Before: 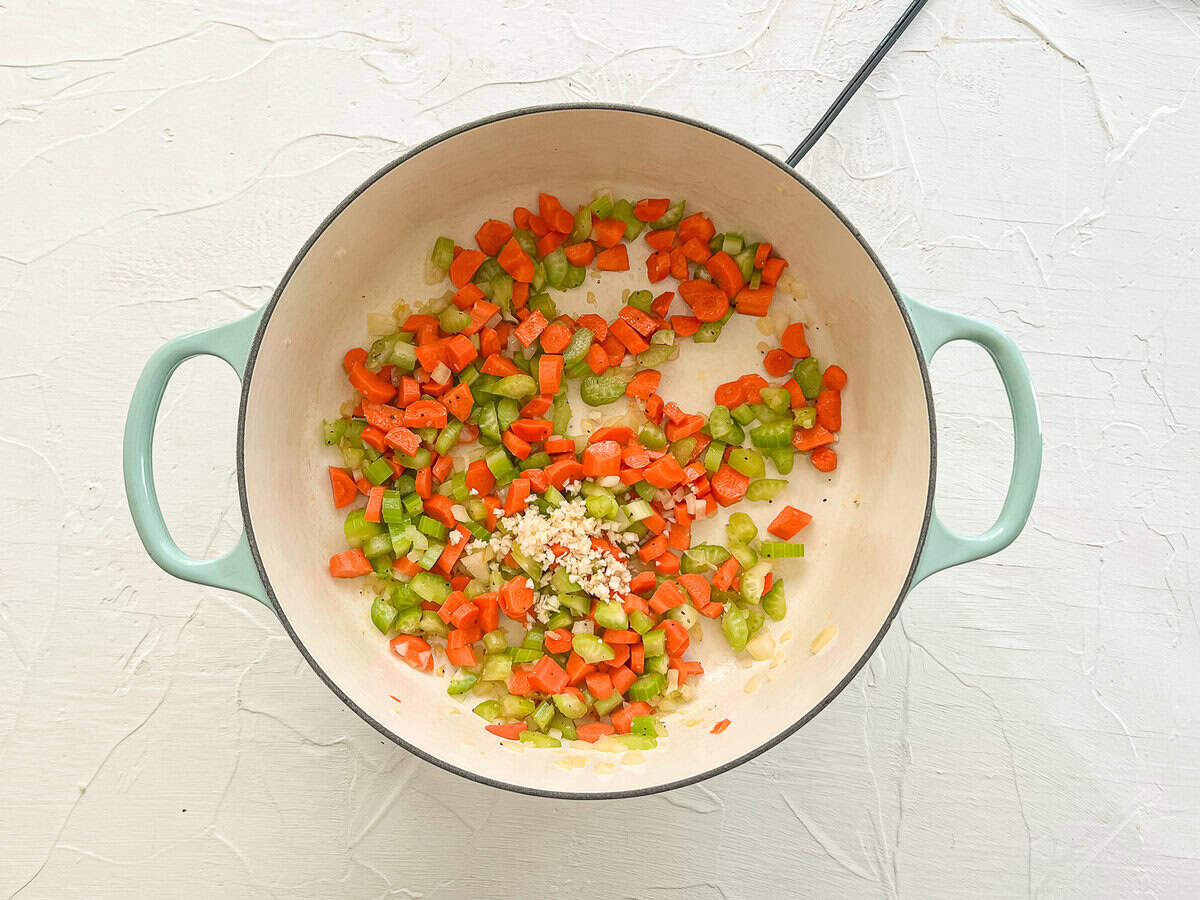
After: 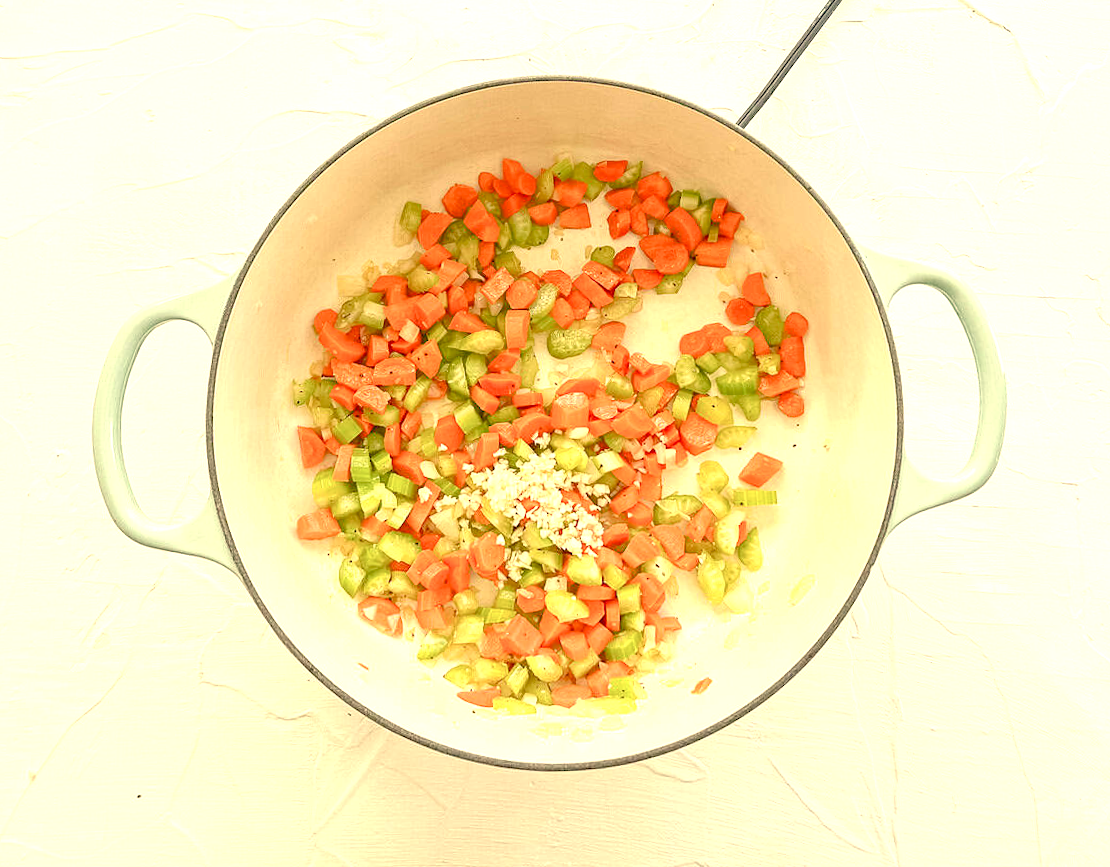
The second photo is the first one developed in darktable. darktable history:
color balance rgb: shadows lift › chroma 1%, shadows lift › hue 113°, highlights gain › chroma 0.2%, highlights gain › hue 333°, perceptual saturation grading › global saturation 20%, perceptual saturation grading › highlights -50%, perceptual saturation grading › shadows 25%, contrast -10%
rotate and perspective: rotation -1.68°, lens shift (vertical) -0.146, crop left 0.049, crop right 0.912, crop top 0.032, crop bottom 0.96
color correction: highlights a* 2.72, highlights b* 22.8
exposure: black level correction 0, exposure 1.1 EV, compensate exposure bias true, compensate highlight preservation false
tone equalizer: on, module defaults
